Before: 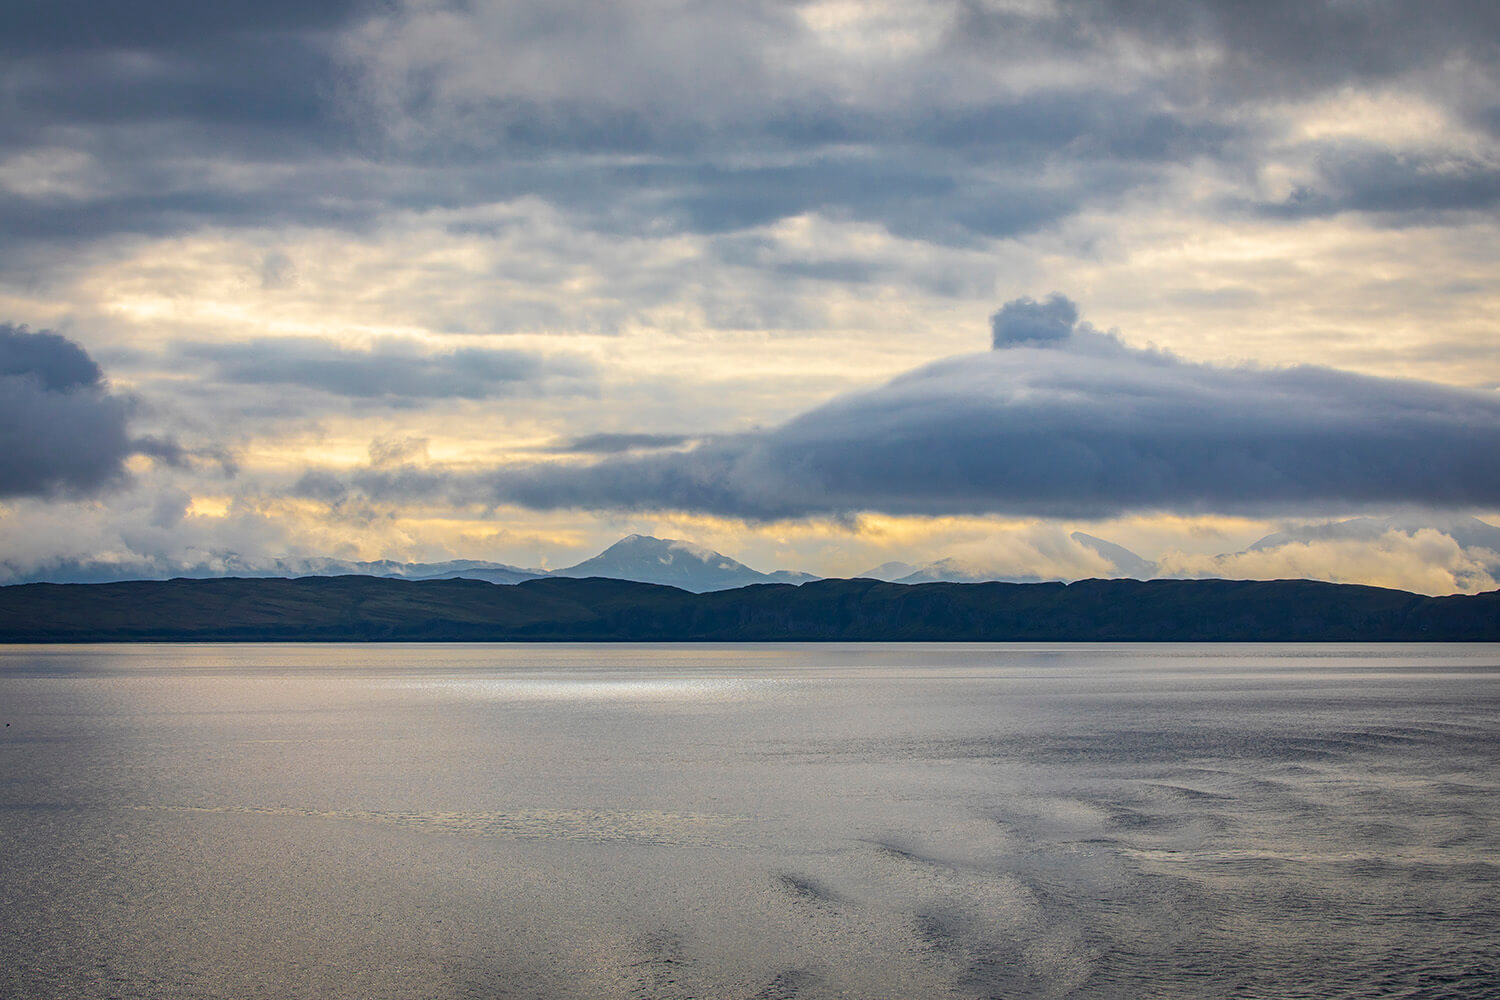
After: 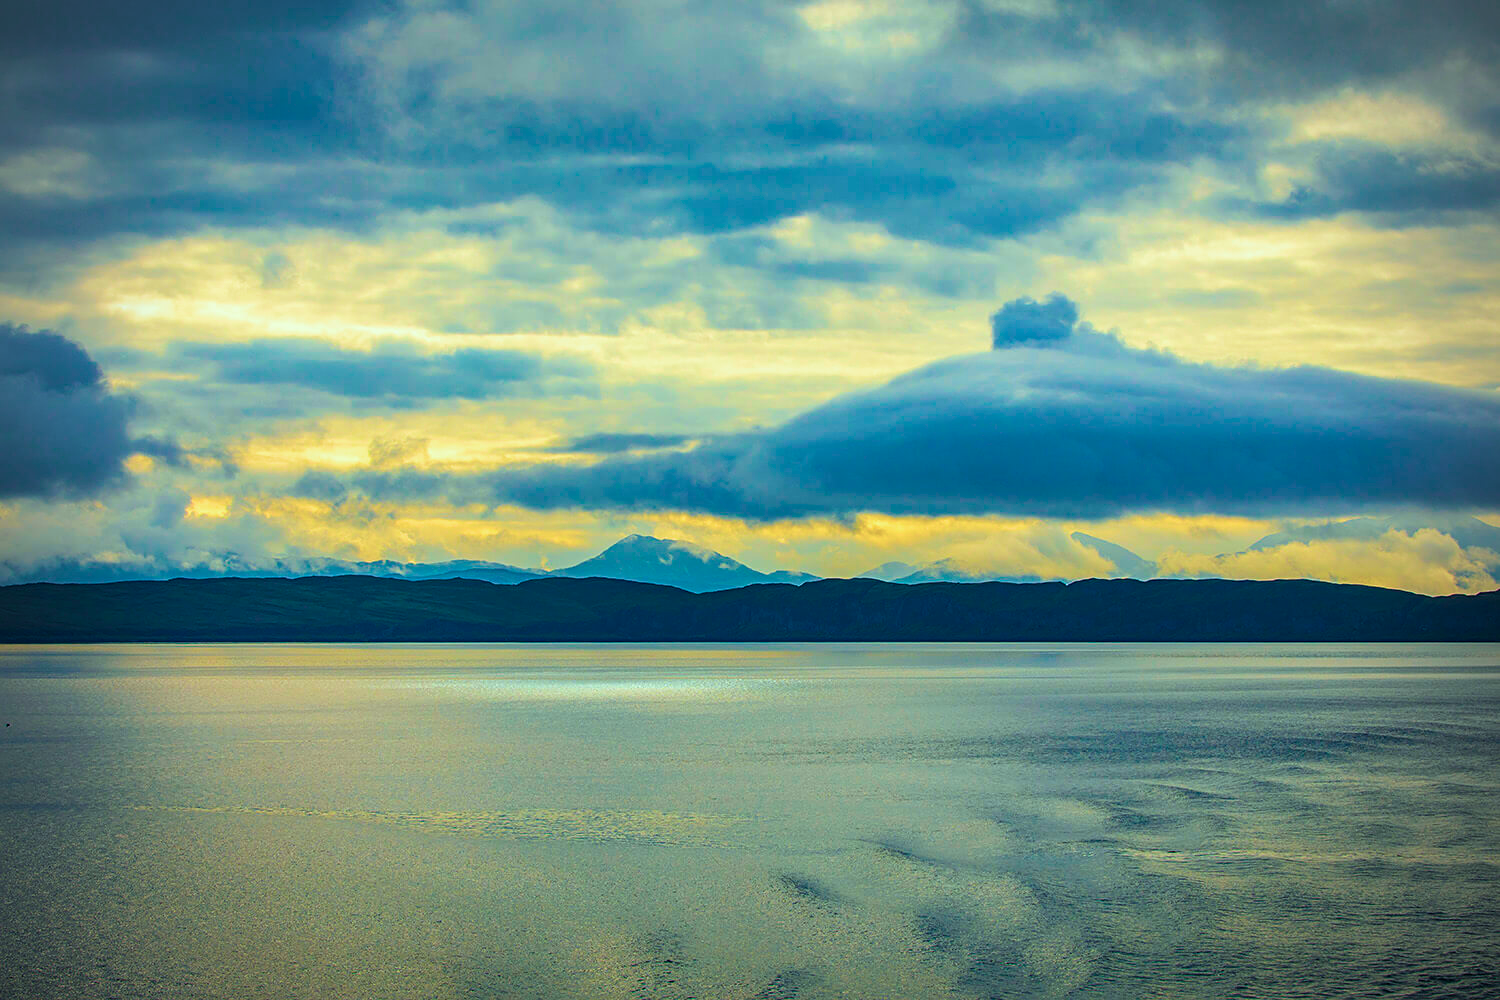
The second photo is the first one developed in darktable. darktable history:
vignetting: fall-off start 79.88%
sharpen: amount 0.2
color correction: highlights a* -7.33, highlights b* 1.26, shadows a* -3.55, saturation 1.4
velvia: strength 67.07%, mid-tones bias 0.972
